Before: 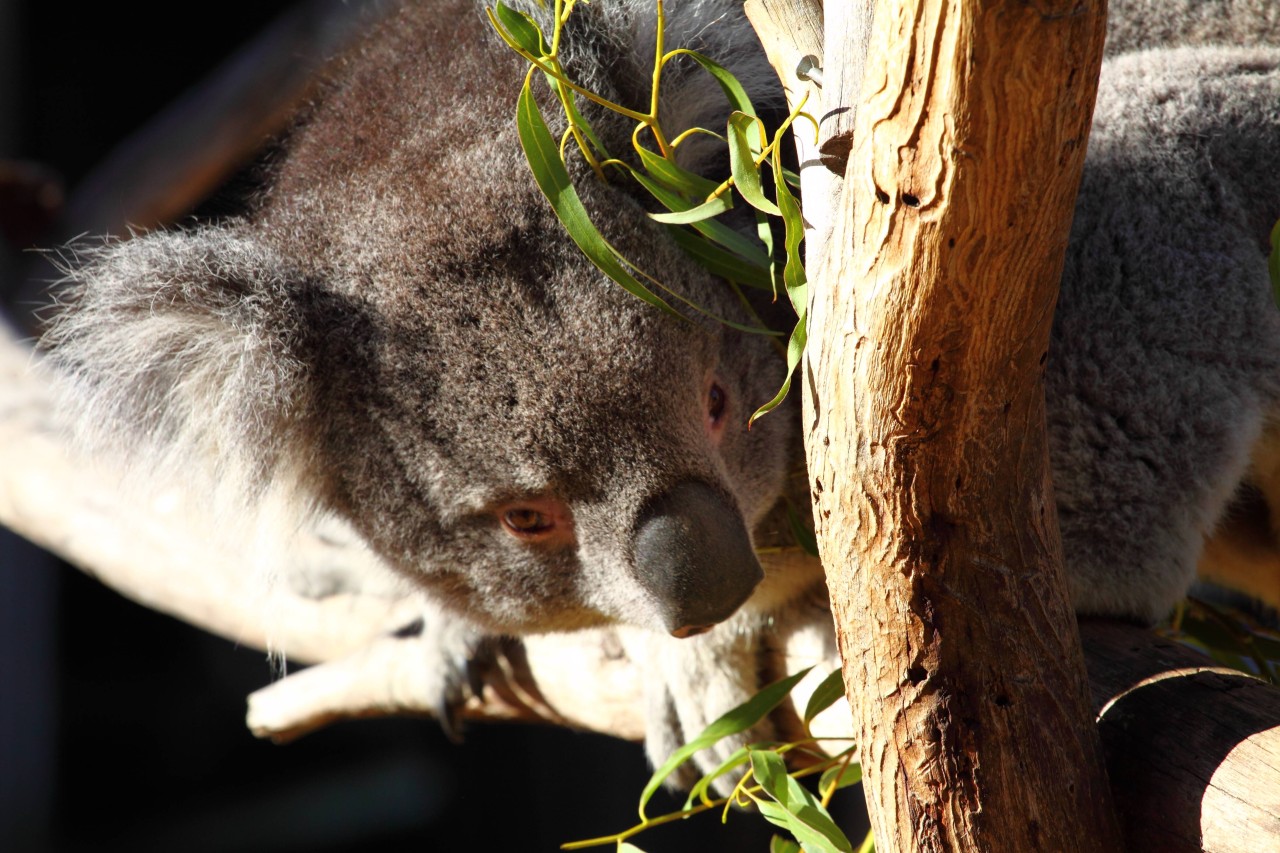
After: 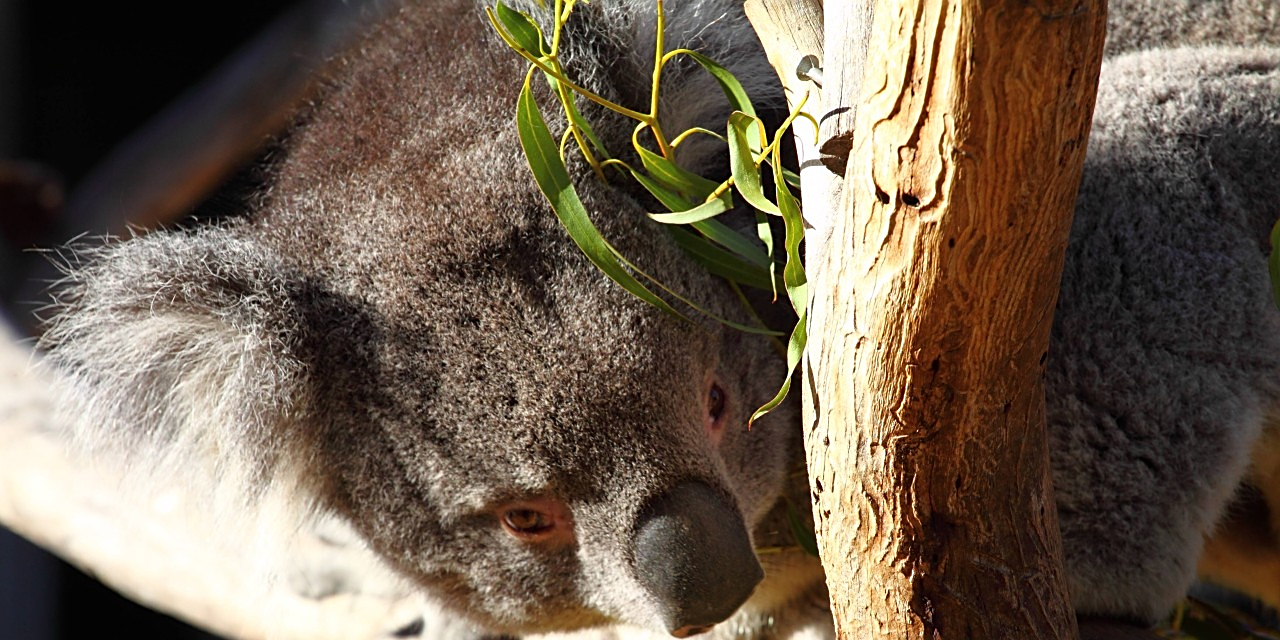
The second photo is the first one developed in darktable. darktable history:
crop: bottom 24.927%
sharpen: amount 0.565
